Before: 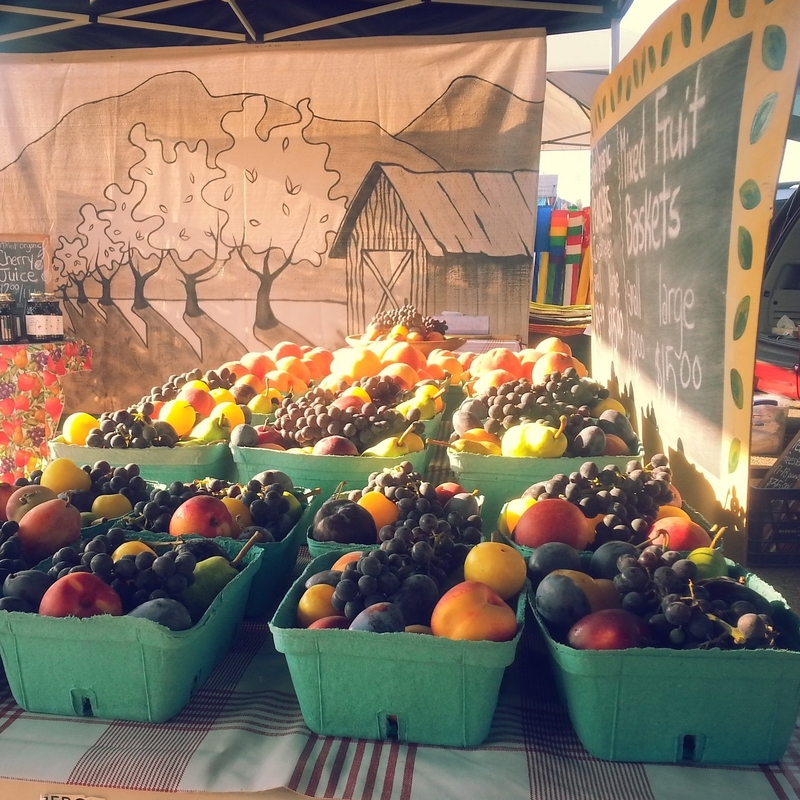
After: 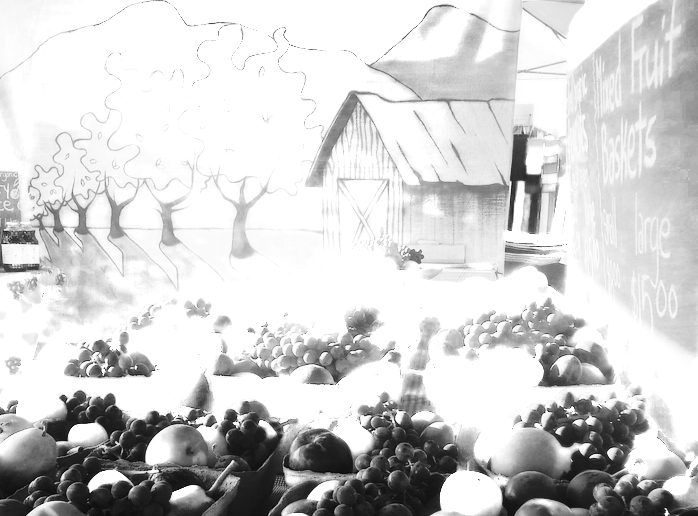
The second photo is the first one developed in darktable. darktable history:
crop: left 3.015%, top 8.969%, right 9.647%, bottom 26.457%
base curve: curves: ch0 [(0, 0) (0.032, 0.037) (0.105, 0.228) (0.435, 0.76) (0.856, 0.983) (1, 1)], preserve colors none
color balance rgb: perceptual saturation grading › global saturation 25%, perceptual brilliance grading › mid-tones 10%, perceptual brilliance grading › shadows 15%, global vibrance 20%
color calibration: illuminant as shot in camera, x 0.363, y 0.385, temperature 4528.04 K
color zones: curves: ch0 [(0, 0.554) (0.146, 0.662) (0.293, 0.86) (0.503, 0.774) (0.637, 0.106) (0.74, 0.072) (0.866, 0.488) (0.998, 0.569)]; ch1 [(0, 0) (0.143, 0) (0.286, 0) (0.429, 0) (0.571, 0) (0.714, 0) (0.857, 0)]
